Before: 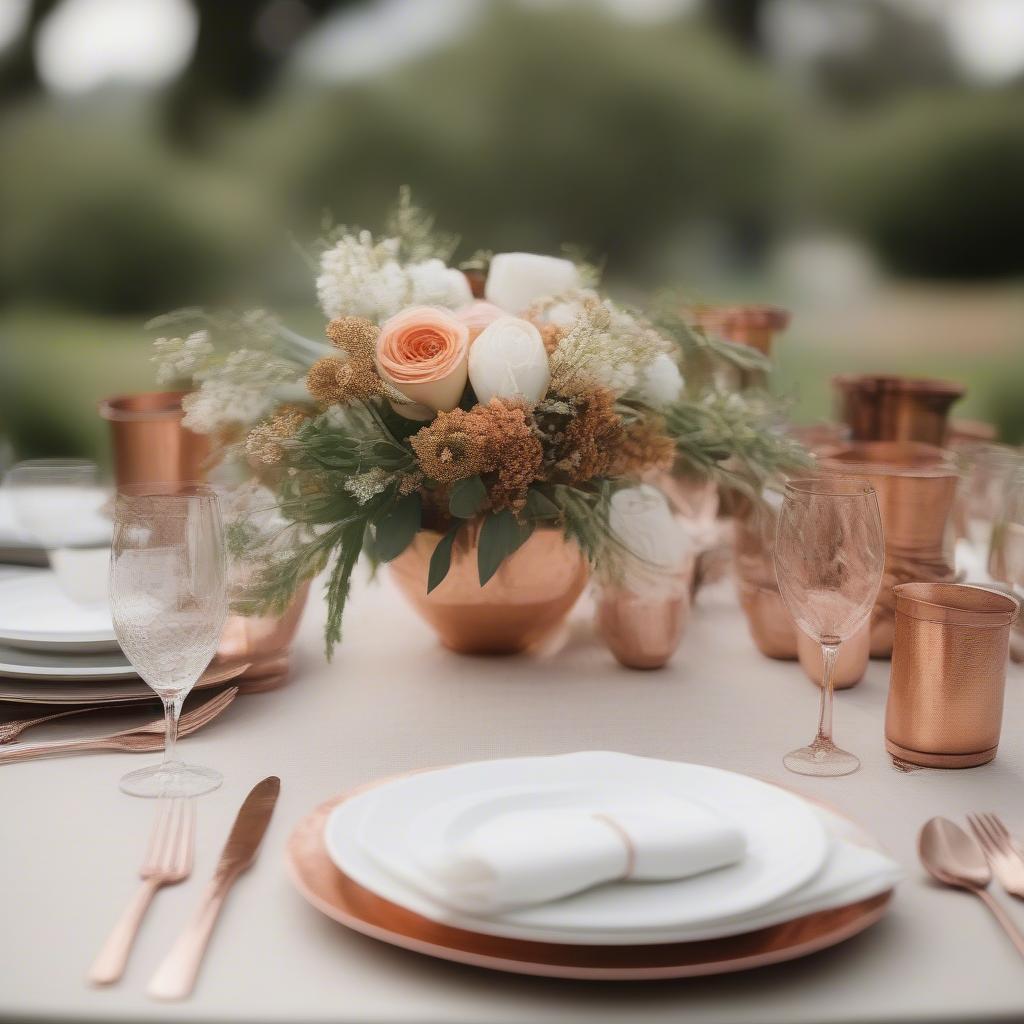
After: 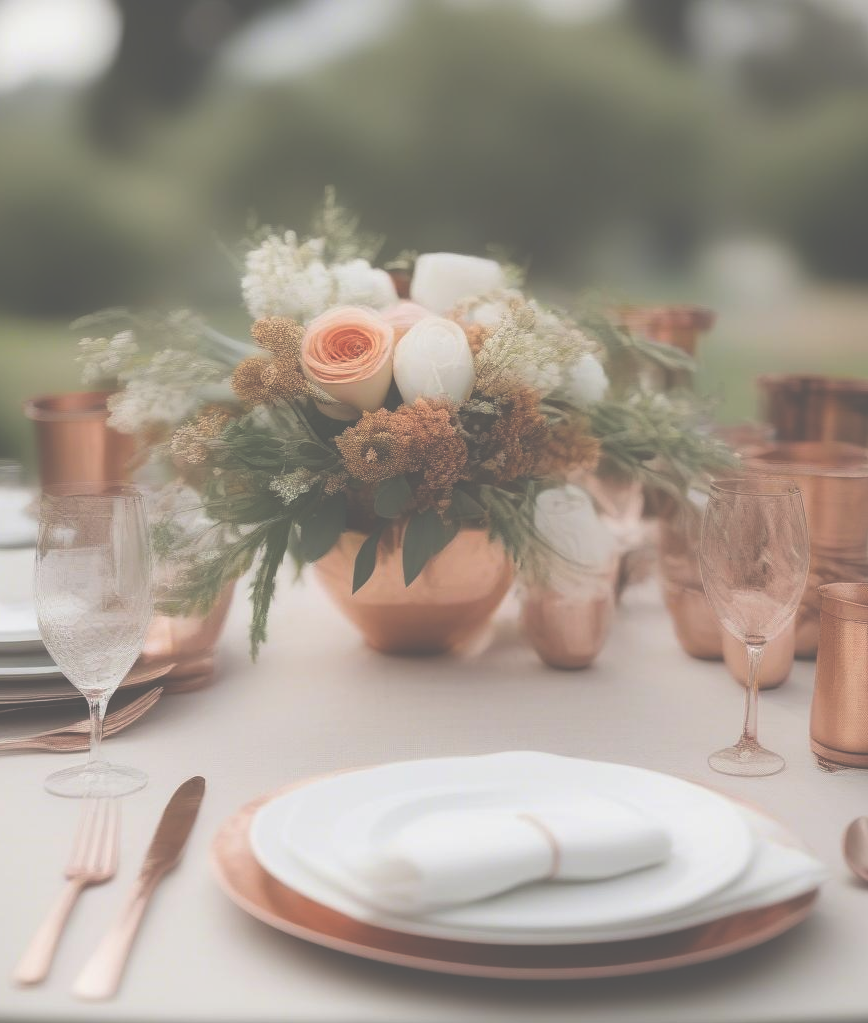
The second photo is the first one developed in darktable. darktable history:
exposure: black level correction -0.086, compensate exposure bias true, compensate highlight preservation false
crop: left 7.409%, right 7.801%
